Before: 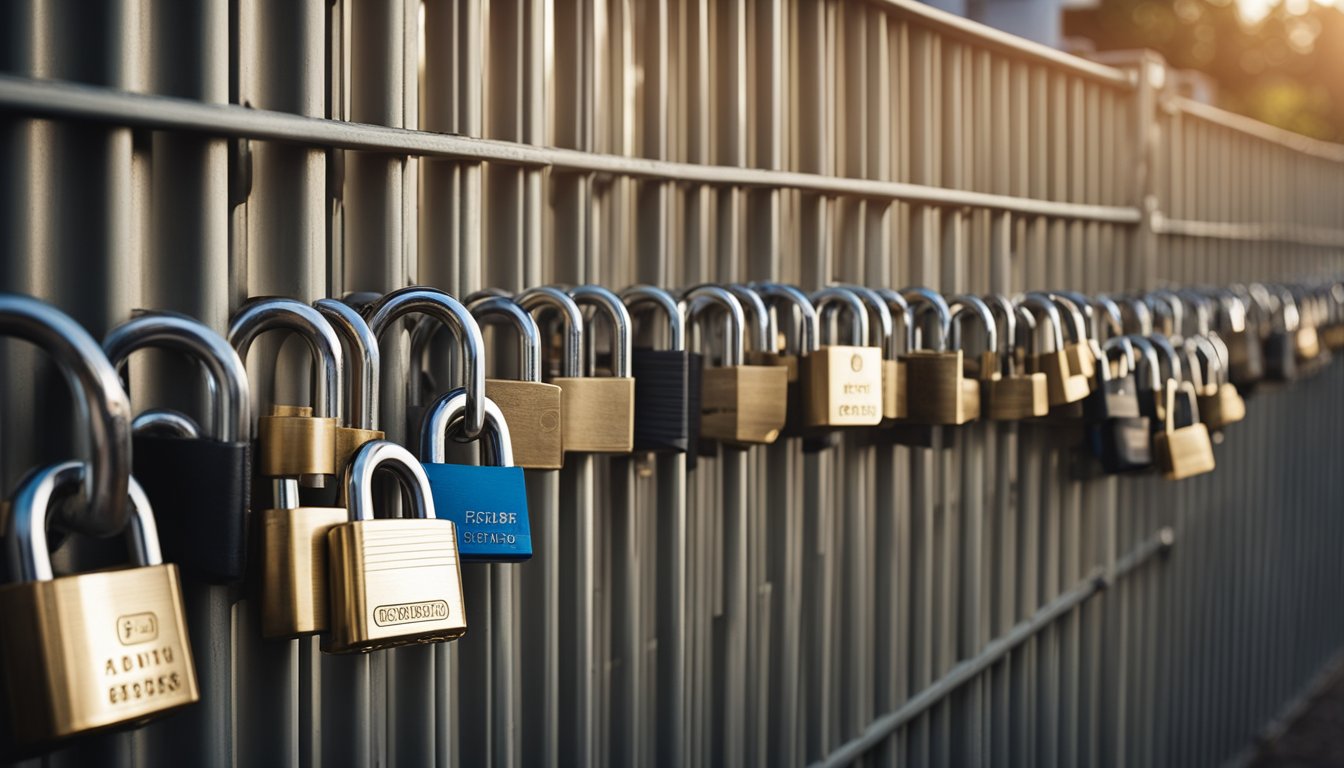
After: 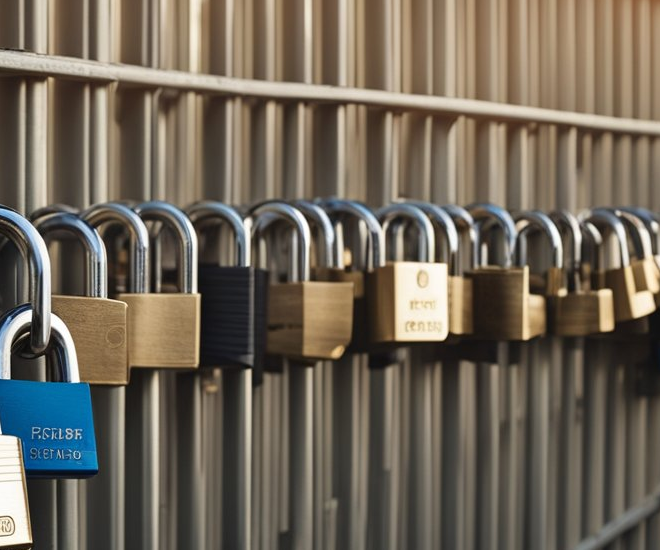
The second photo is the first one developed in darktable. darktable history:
crop: left 32.308%, top 10.939%, right 18.574%, bottom 17.392%
